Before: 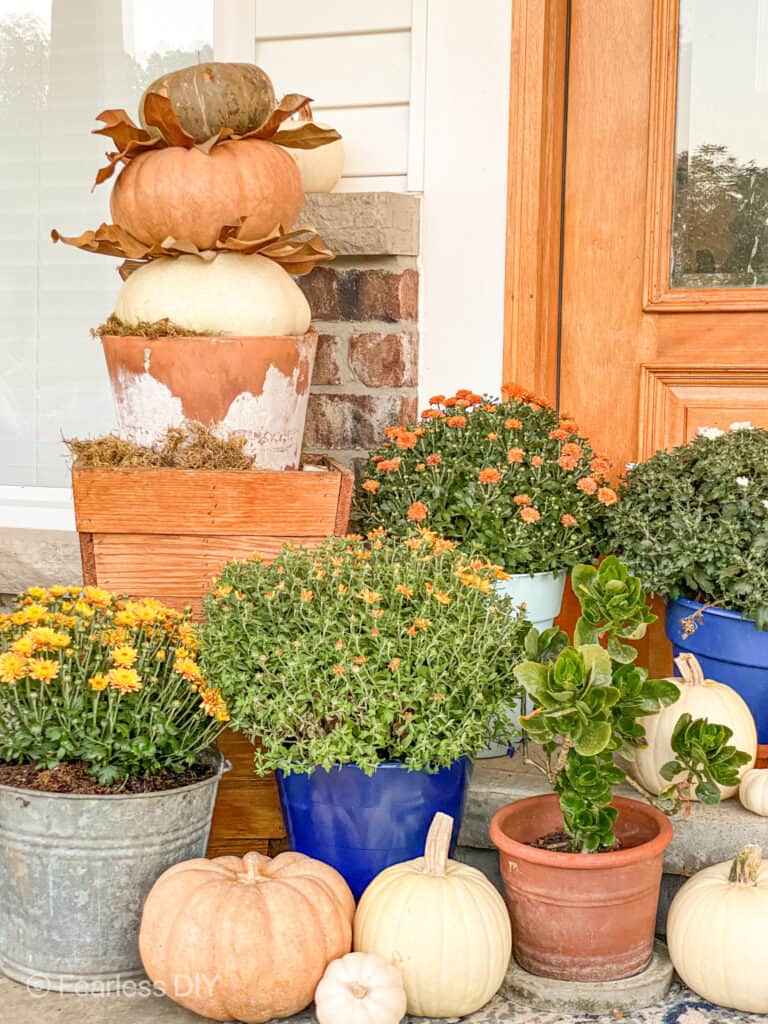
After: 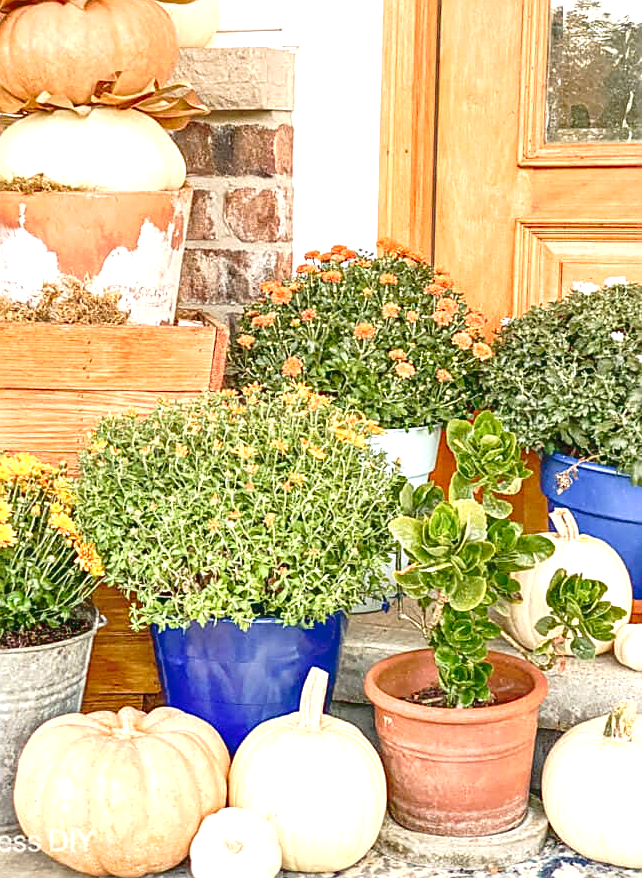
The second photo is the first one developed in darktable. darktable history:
exposure: exposure 0.74 EV, compensate highlight preservation false
sharpen: on, module defaults
crop: left 16.315%, top 14.246%
tone curve: curves: ch0 [(0, 0) (0.003, 0.132) (0.011, 0.13) (0.025, 0.134) (0.044, 0.138) (0.069, 0.154) (0.1, 0.17) (0.136, 0.198) (0.177, 0.25) (0.224, 0.308) (0.277, 0.371) (0.335, 0.432) (0.399, 0.491) (0.468, 0.55) (0.543, 0.612) (0.623, 0.679) (0.709, 0.766) (0.801, 0.842) (0.898, 0.912) (1, 1)], preserve colors none
contrast brightness saturation: contrast 0.07, brightness -0.13, saturation 0.06
